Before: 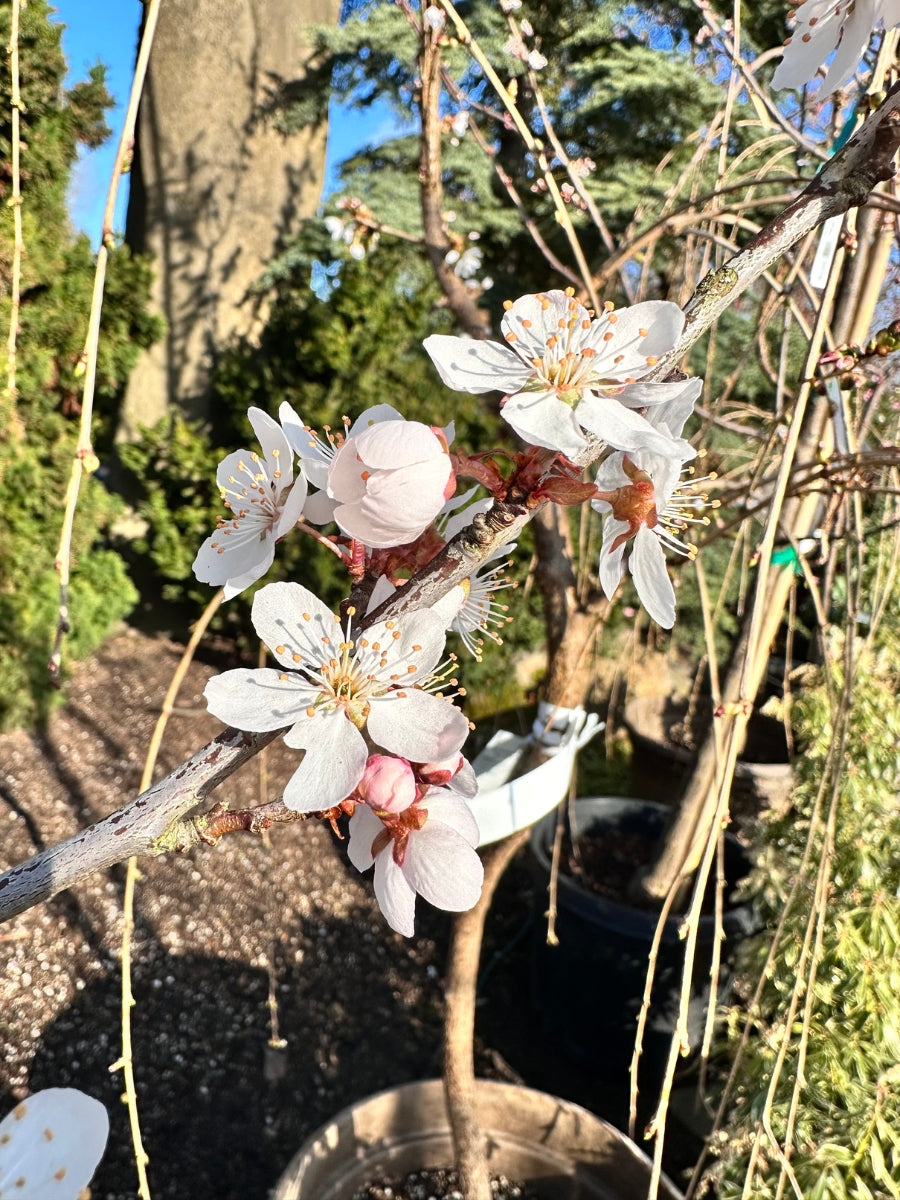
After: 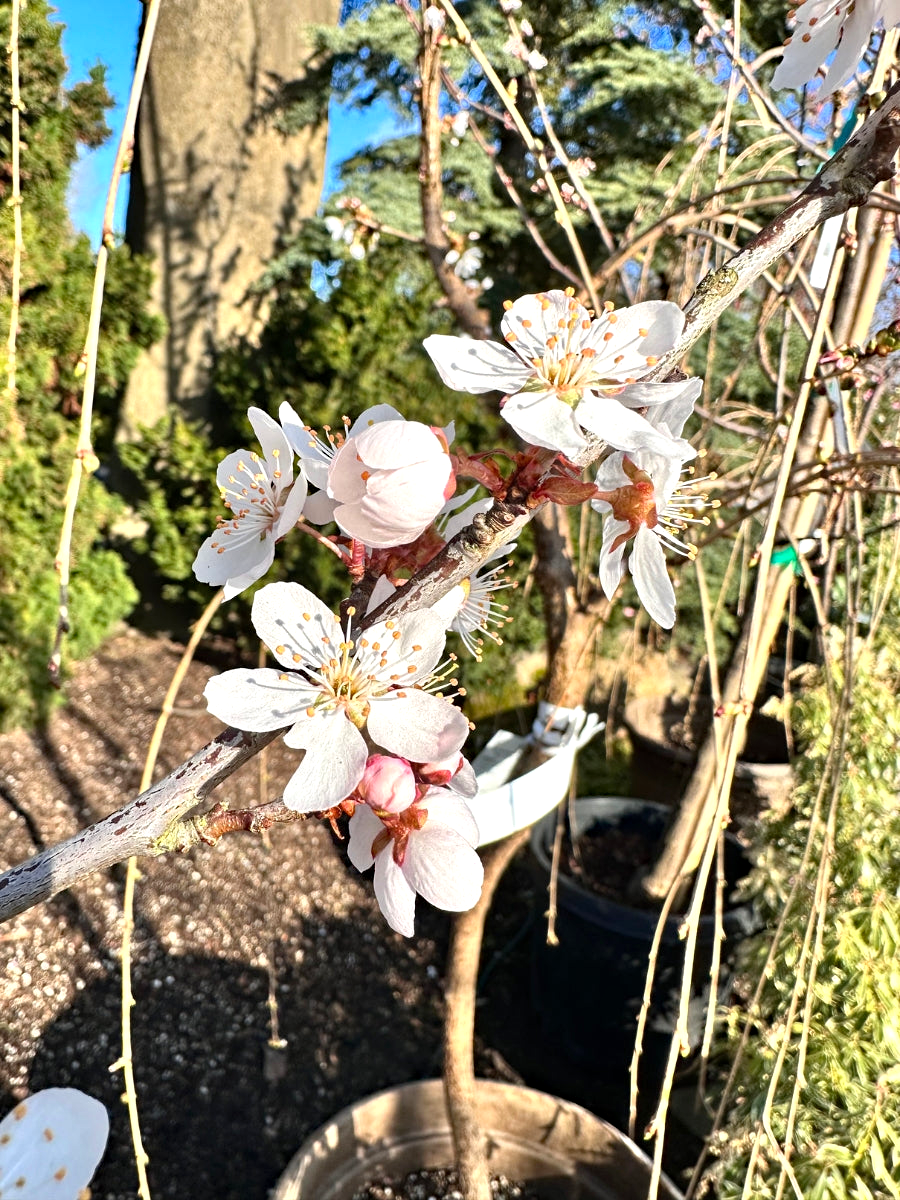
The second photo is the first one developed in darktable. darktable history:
haze removal: compatibility mode true, adaptive false
exposure: exposure 0.29 EV, compensate highlight preservation false
